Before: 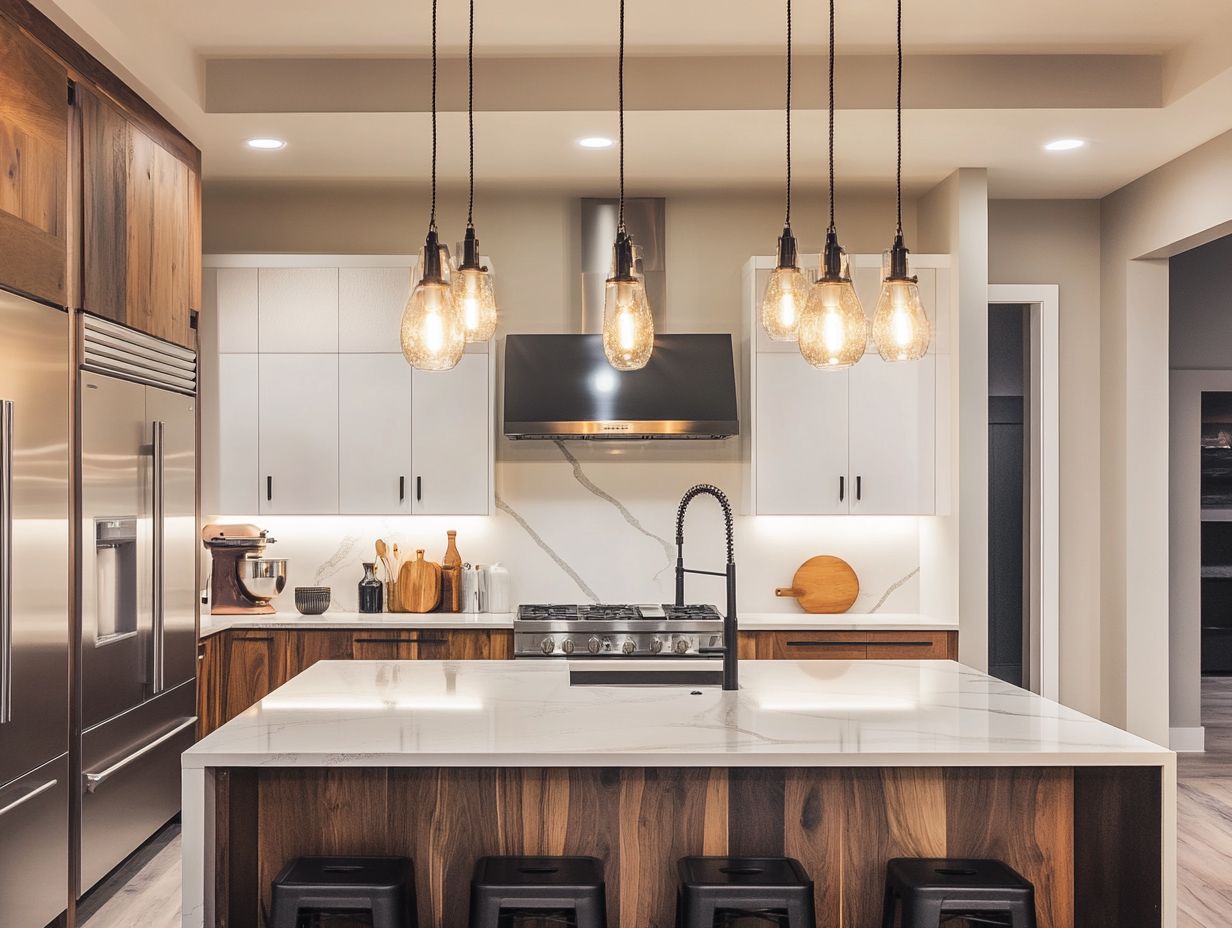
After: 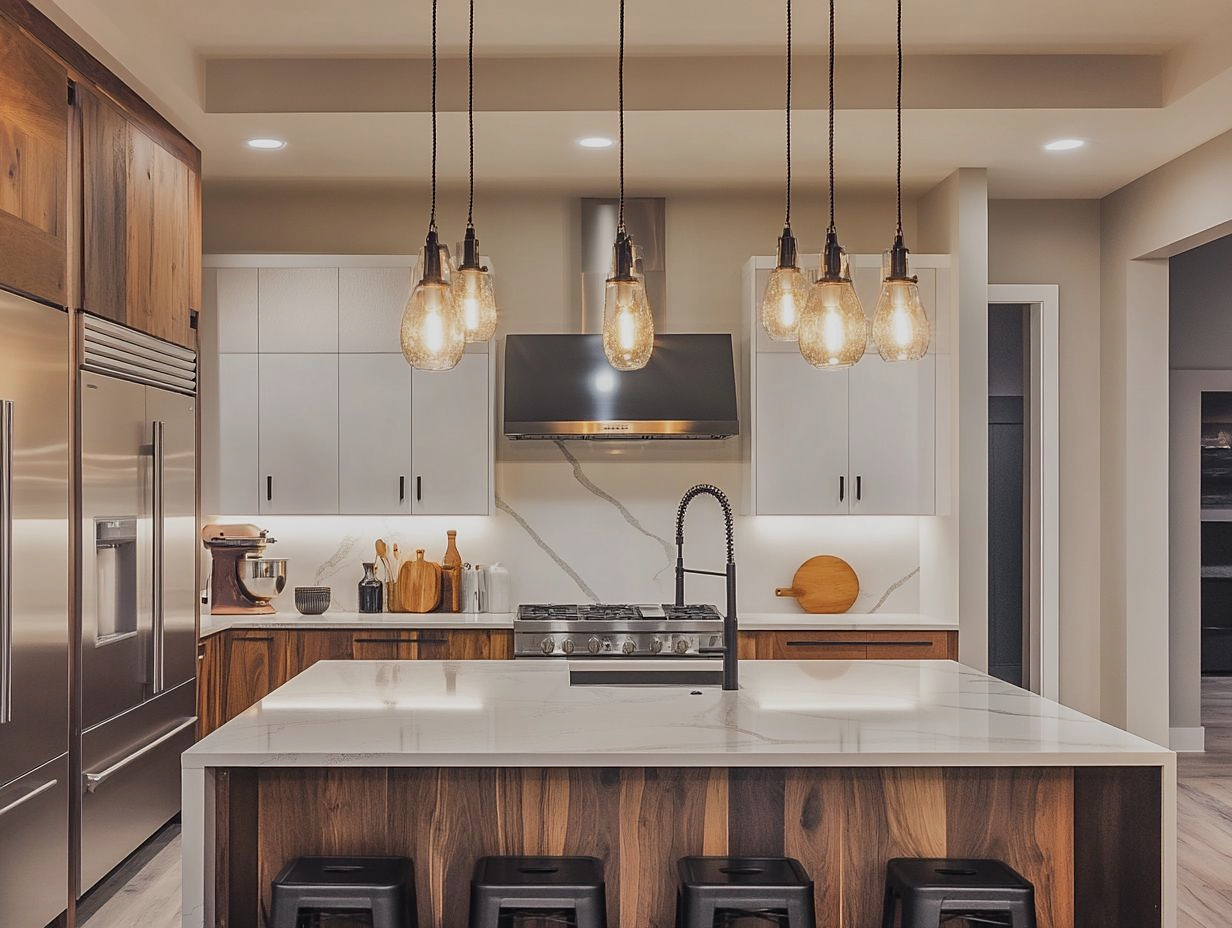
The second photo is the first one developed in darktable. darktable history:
sharpen: radius 1.458, amount 0.398, threshold 1.271
shadows and highlights: shadows 43.71, white point adjustment -1.46, soften with gaussian
tone equalizer: -8 EV 0.25 EV, -7 EV 0.417 EV, -6 EV 0.417 EV, -5 EV 0.25 EV, -3 EV -0.25 EV, -2 EV -0.417 EV, -1 EV -0.417 EV, +0 EV -0.25 EV, edges refinement/feathering 500, mask exposure compensation -1.57 EV, preserve details guided filter
